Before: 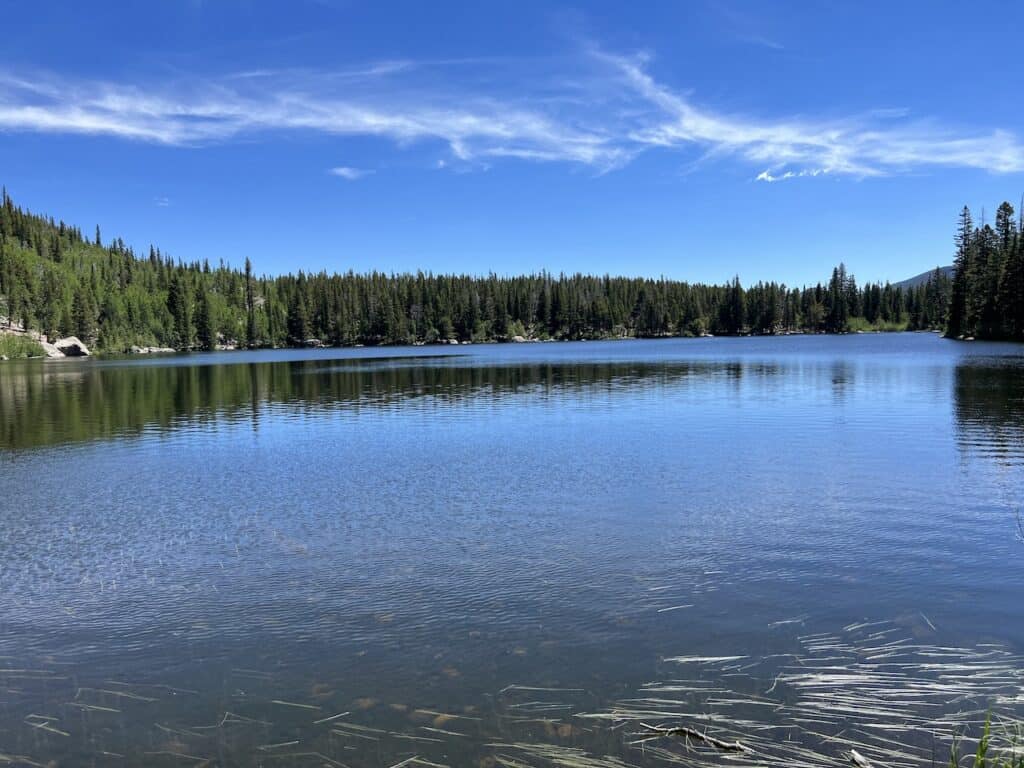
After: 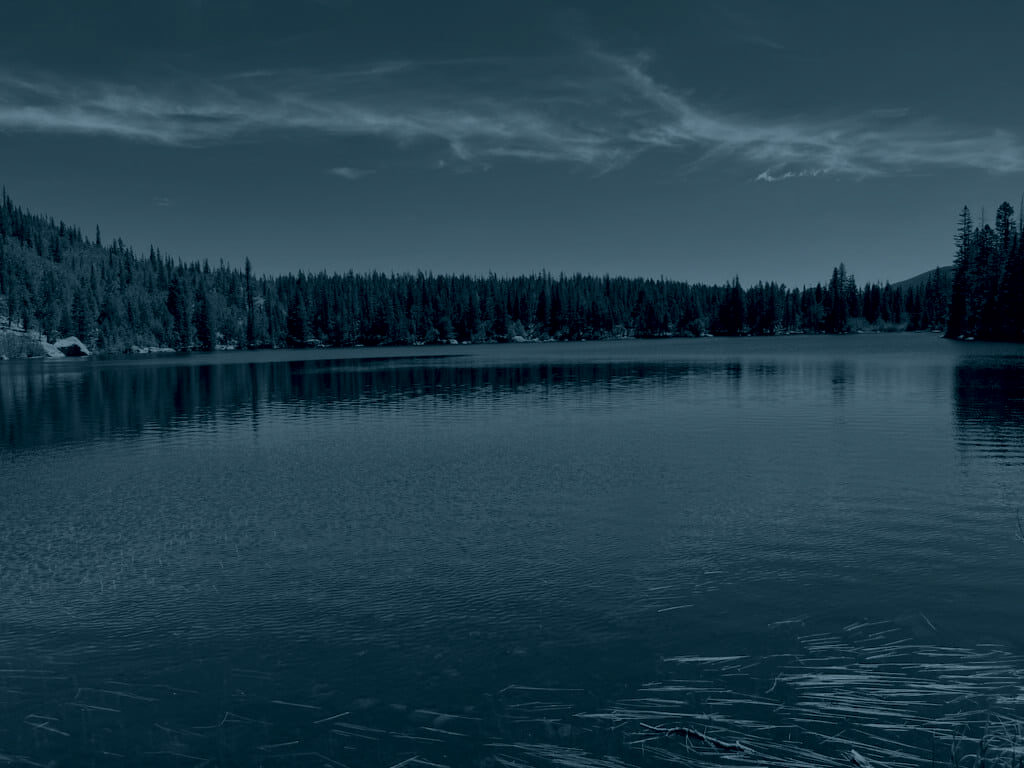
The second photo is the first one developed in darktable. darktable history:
colorize: hue 194.4°, saturation 29%, source mix 61.75%, lightness 3.98%, version 1
color correction: highlights a* 17.94, highlights b* 35.39, shadows a* 1.48, shadows b* 6.42, saturation 1.01
